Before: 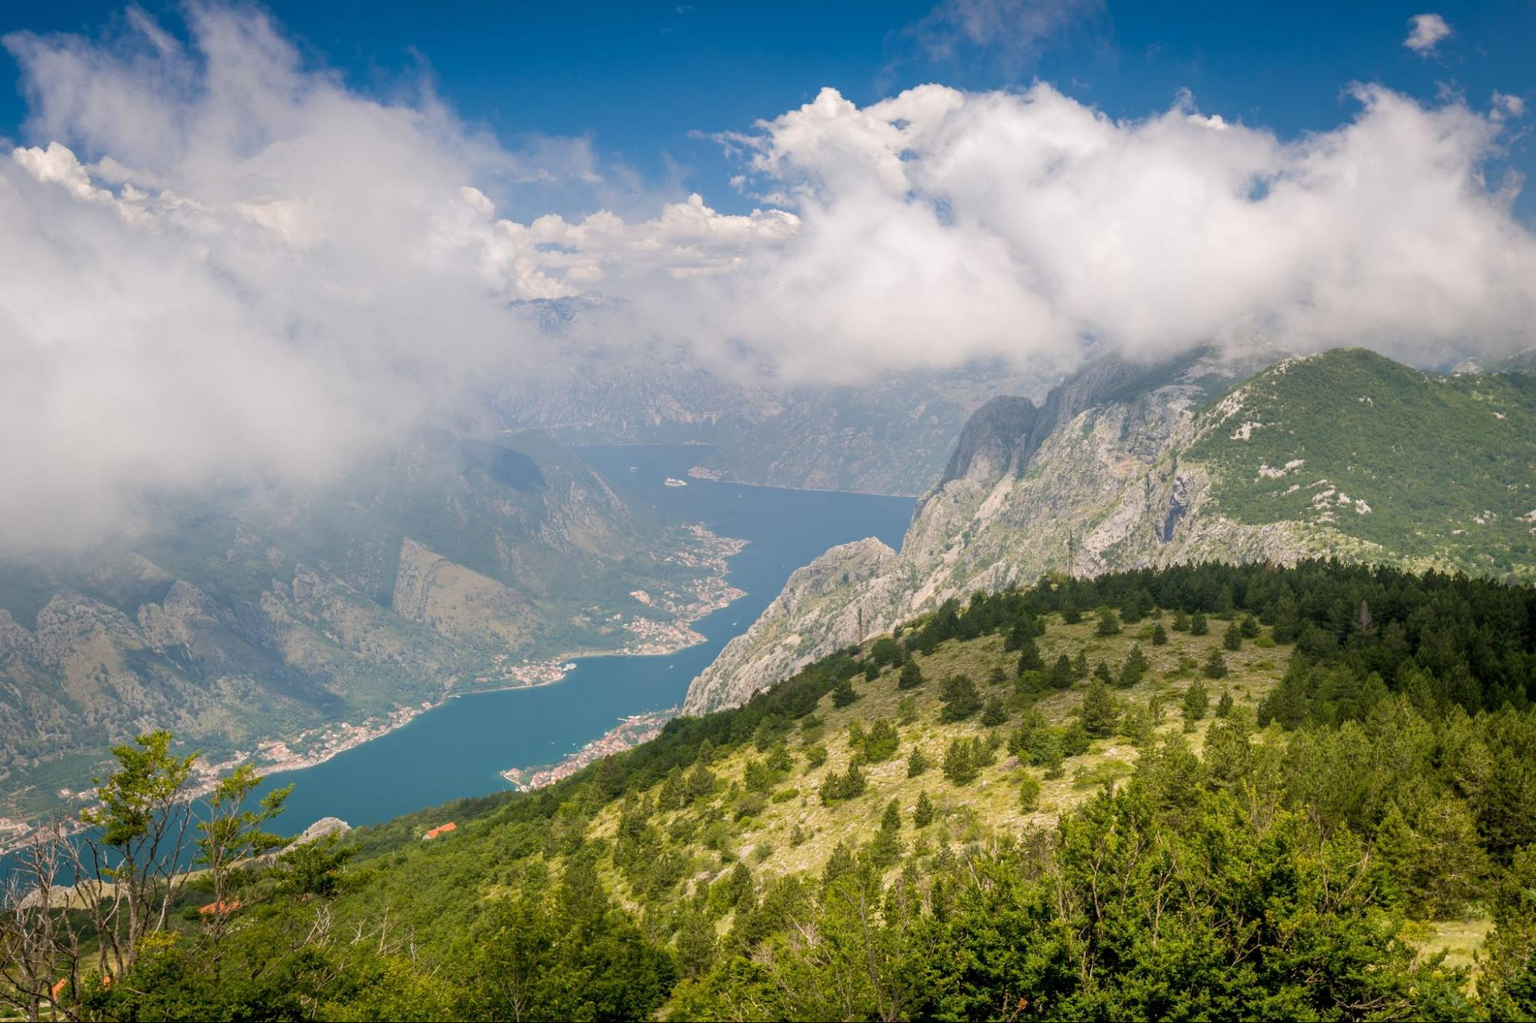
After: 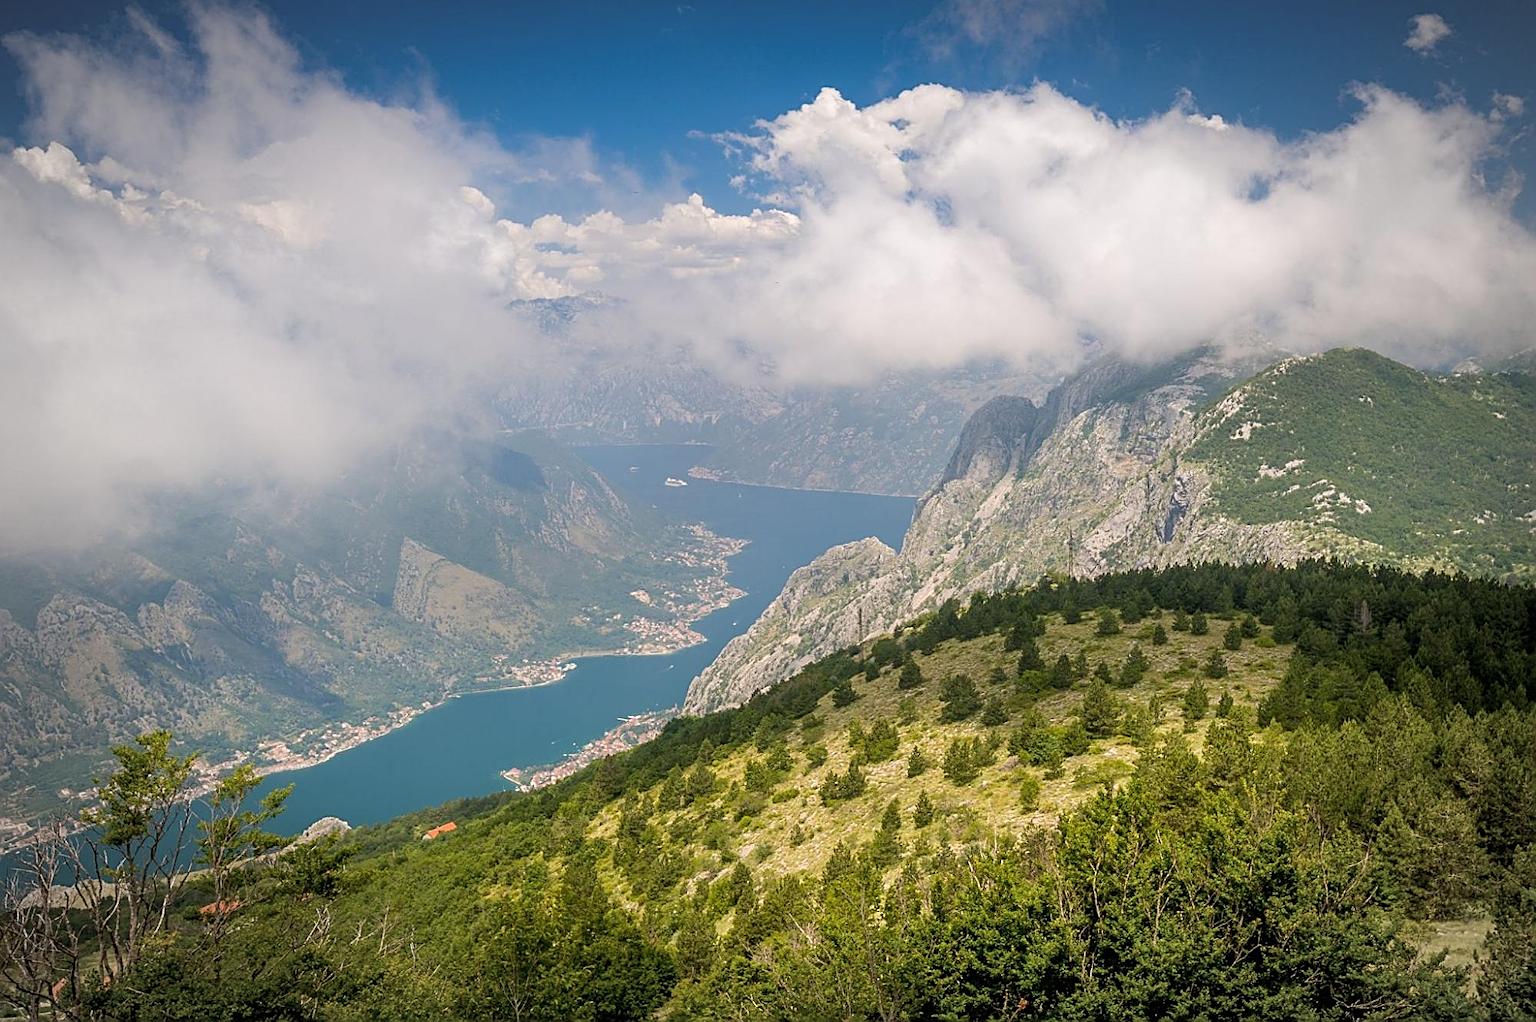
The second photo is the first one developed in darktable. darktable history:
vignetting: fall-off radius 70%, automatic ratio true
sharpen: amount 0.901
